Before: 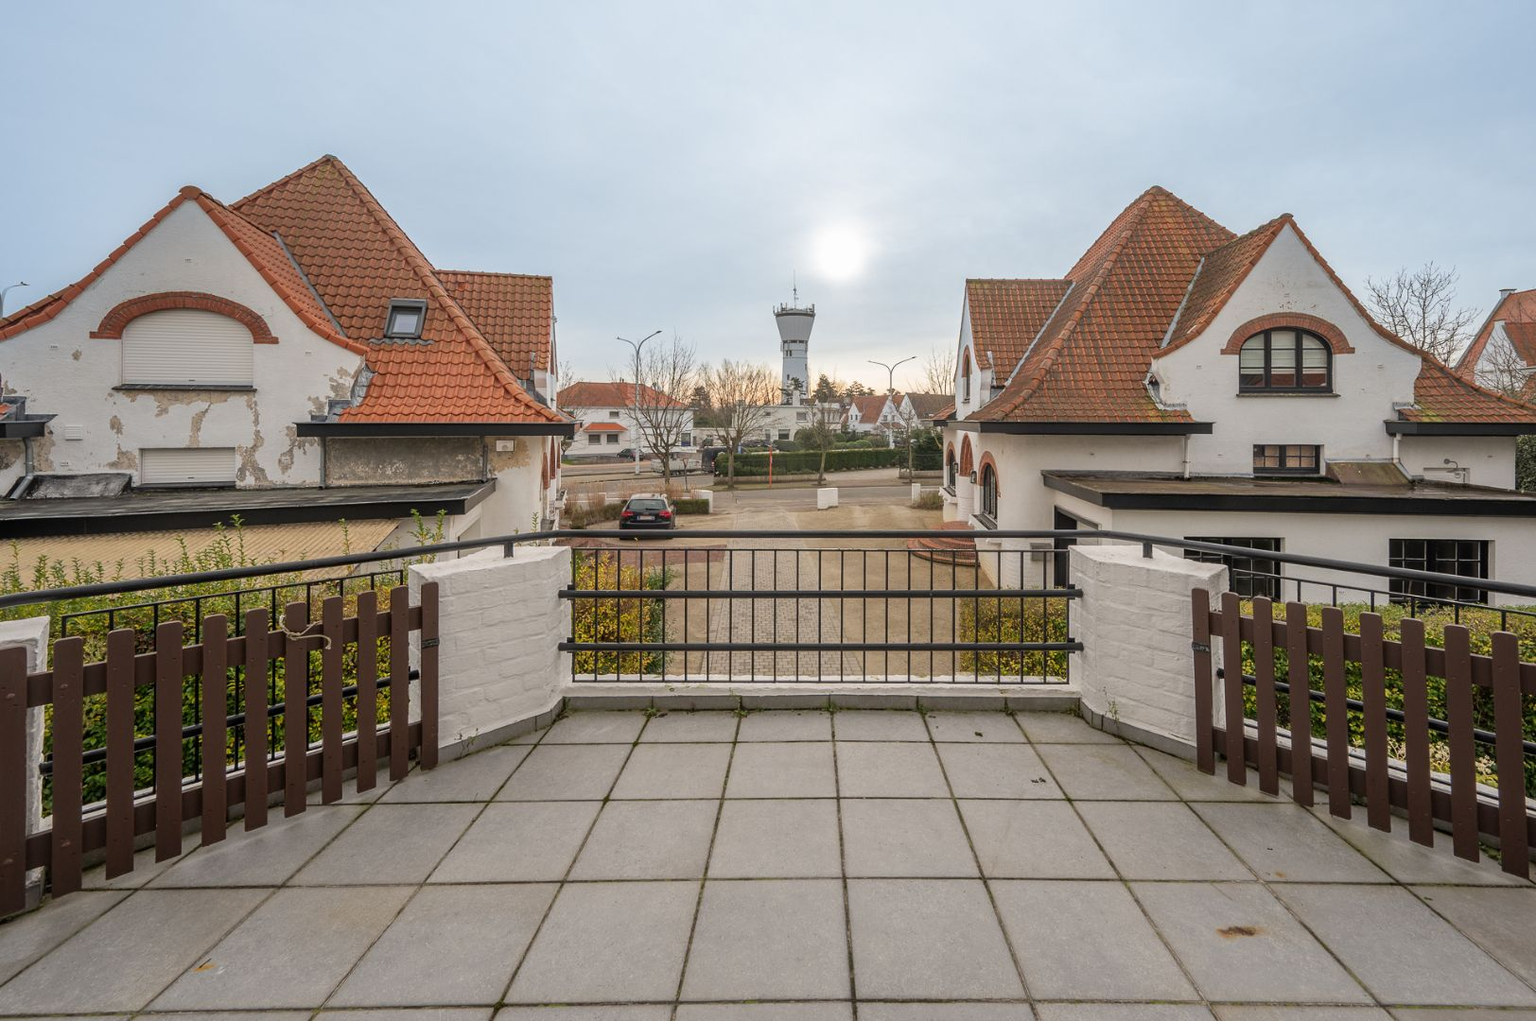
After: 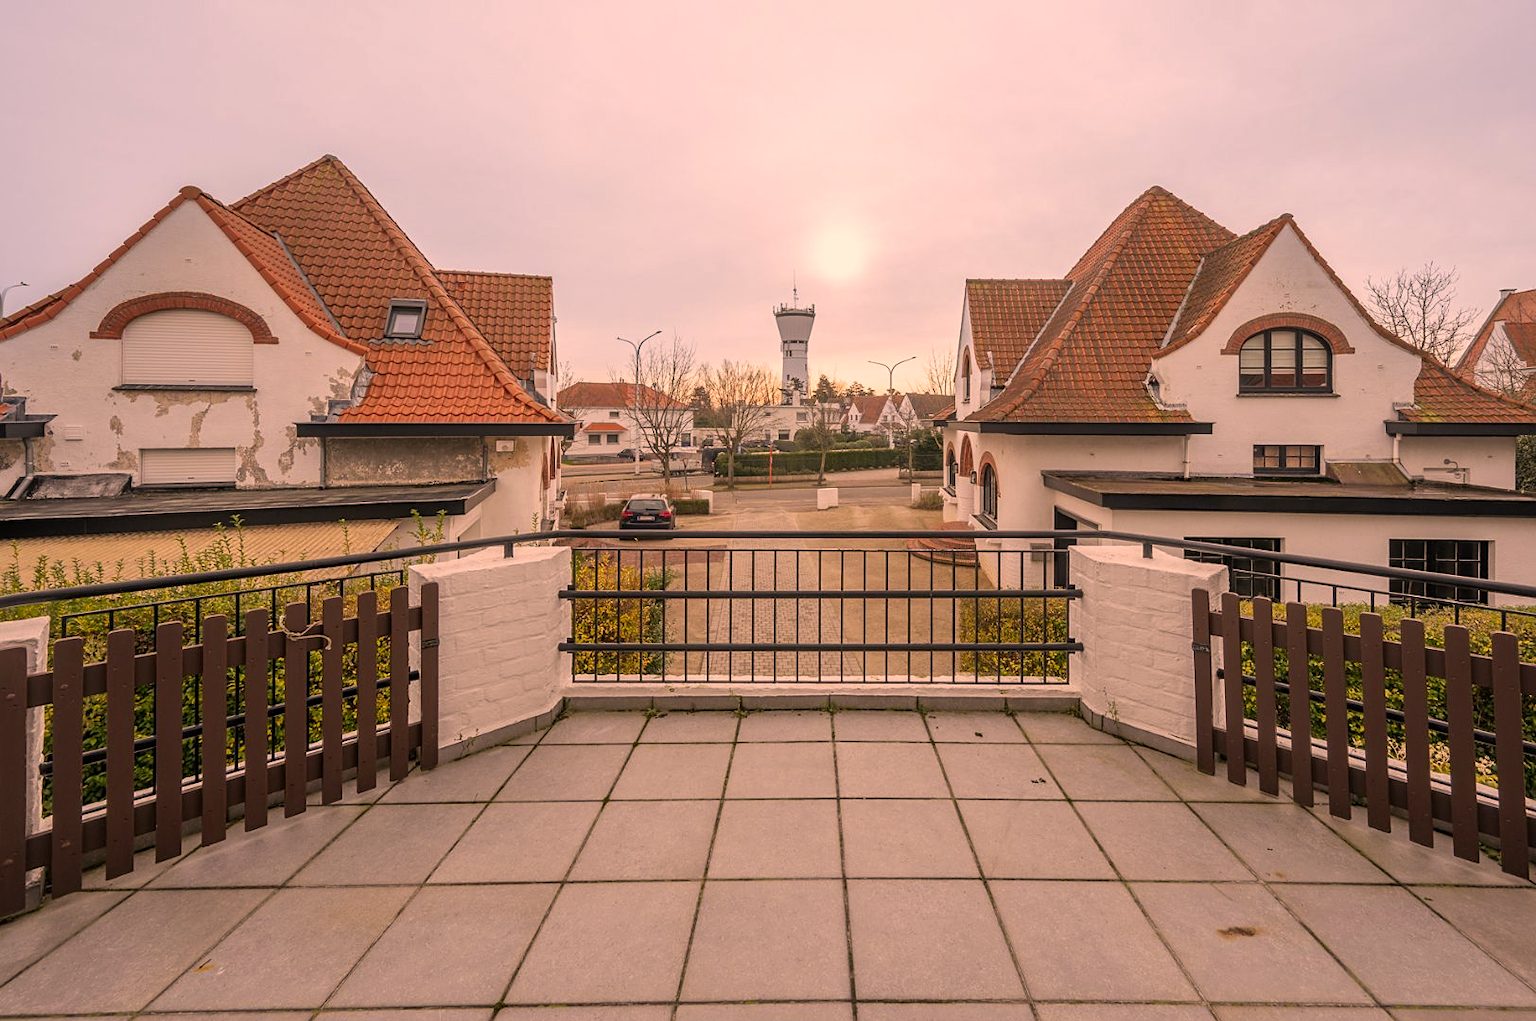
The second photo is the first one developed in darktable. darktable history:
color correction: highlights a* 21.24, highlights b* 19.52
sharpen: amount 0.207
